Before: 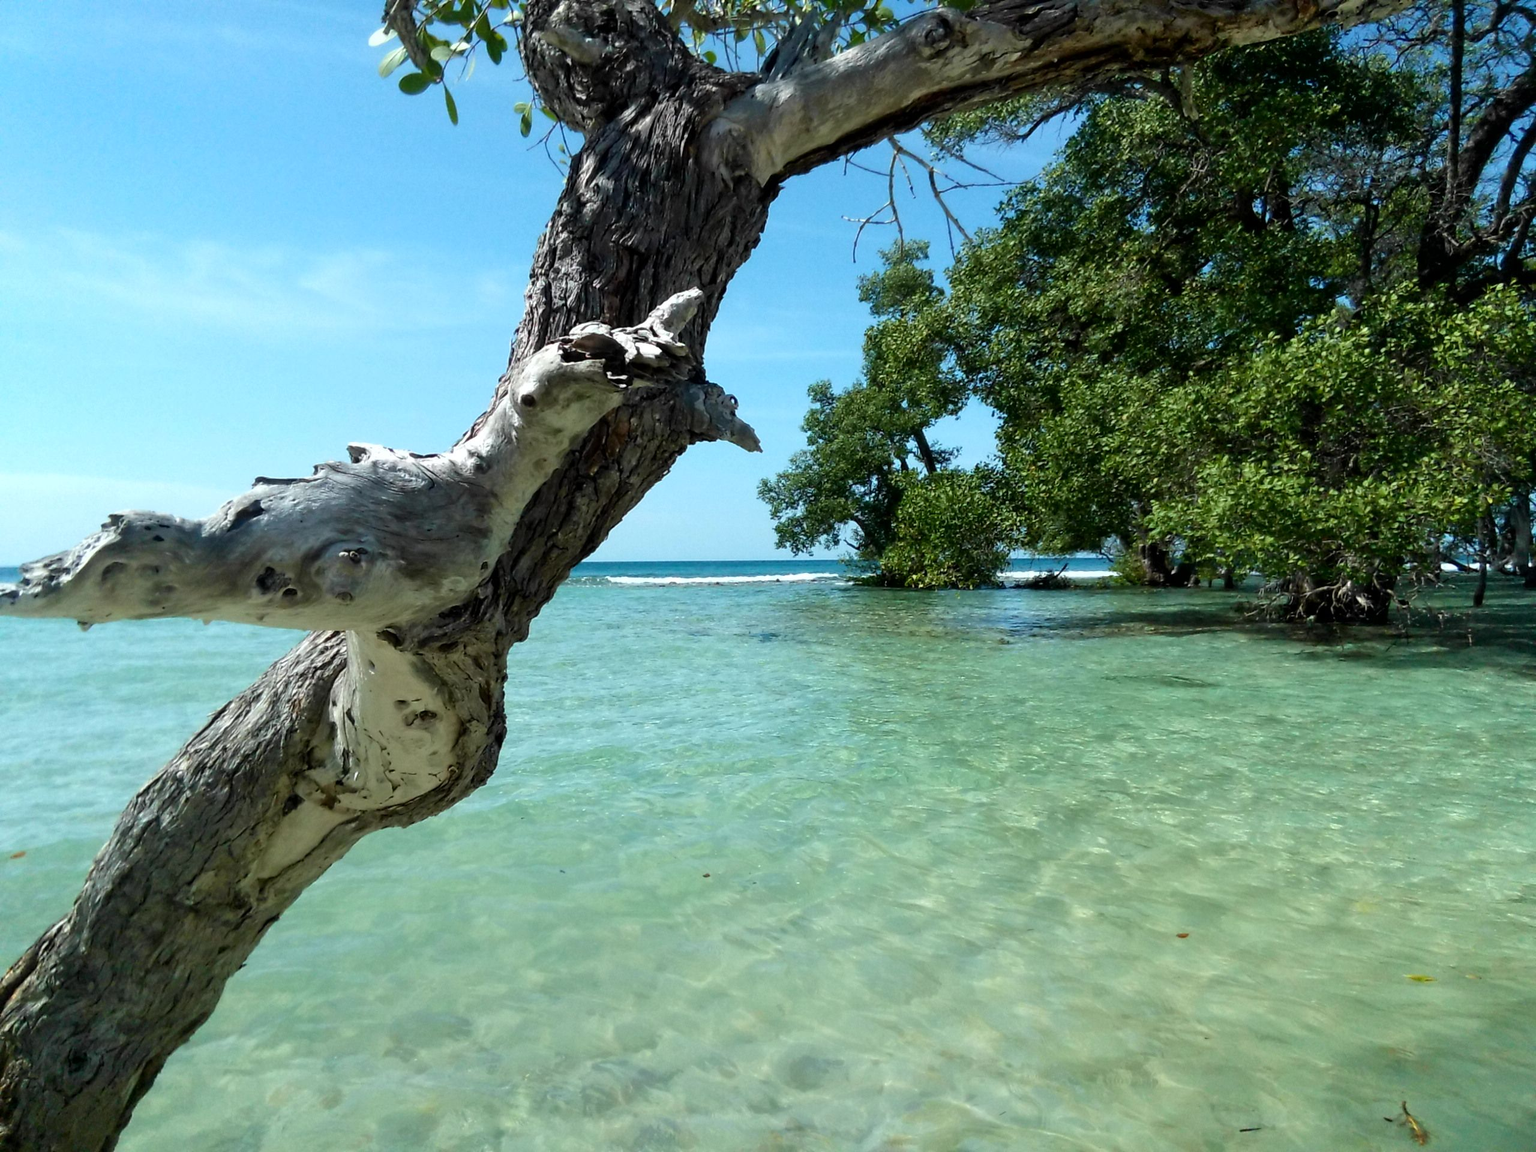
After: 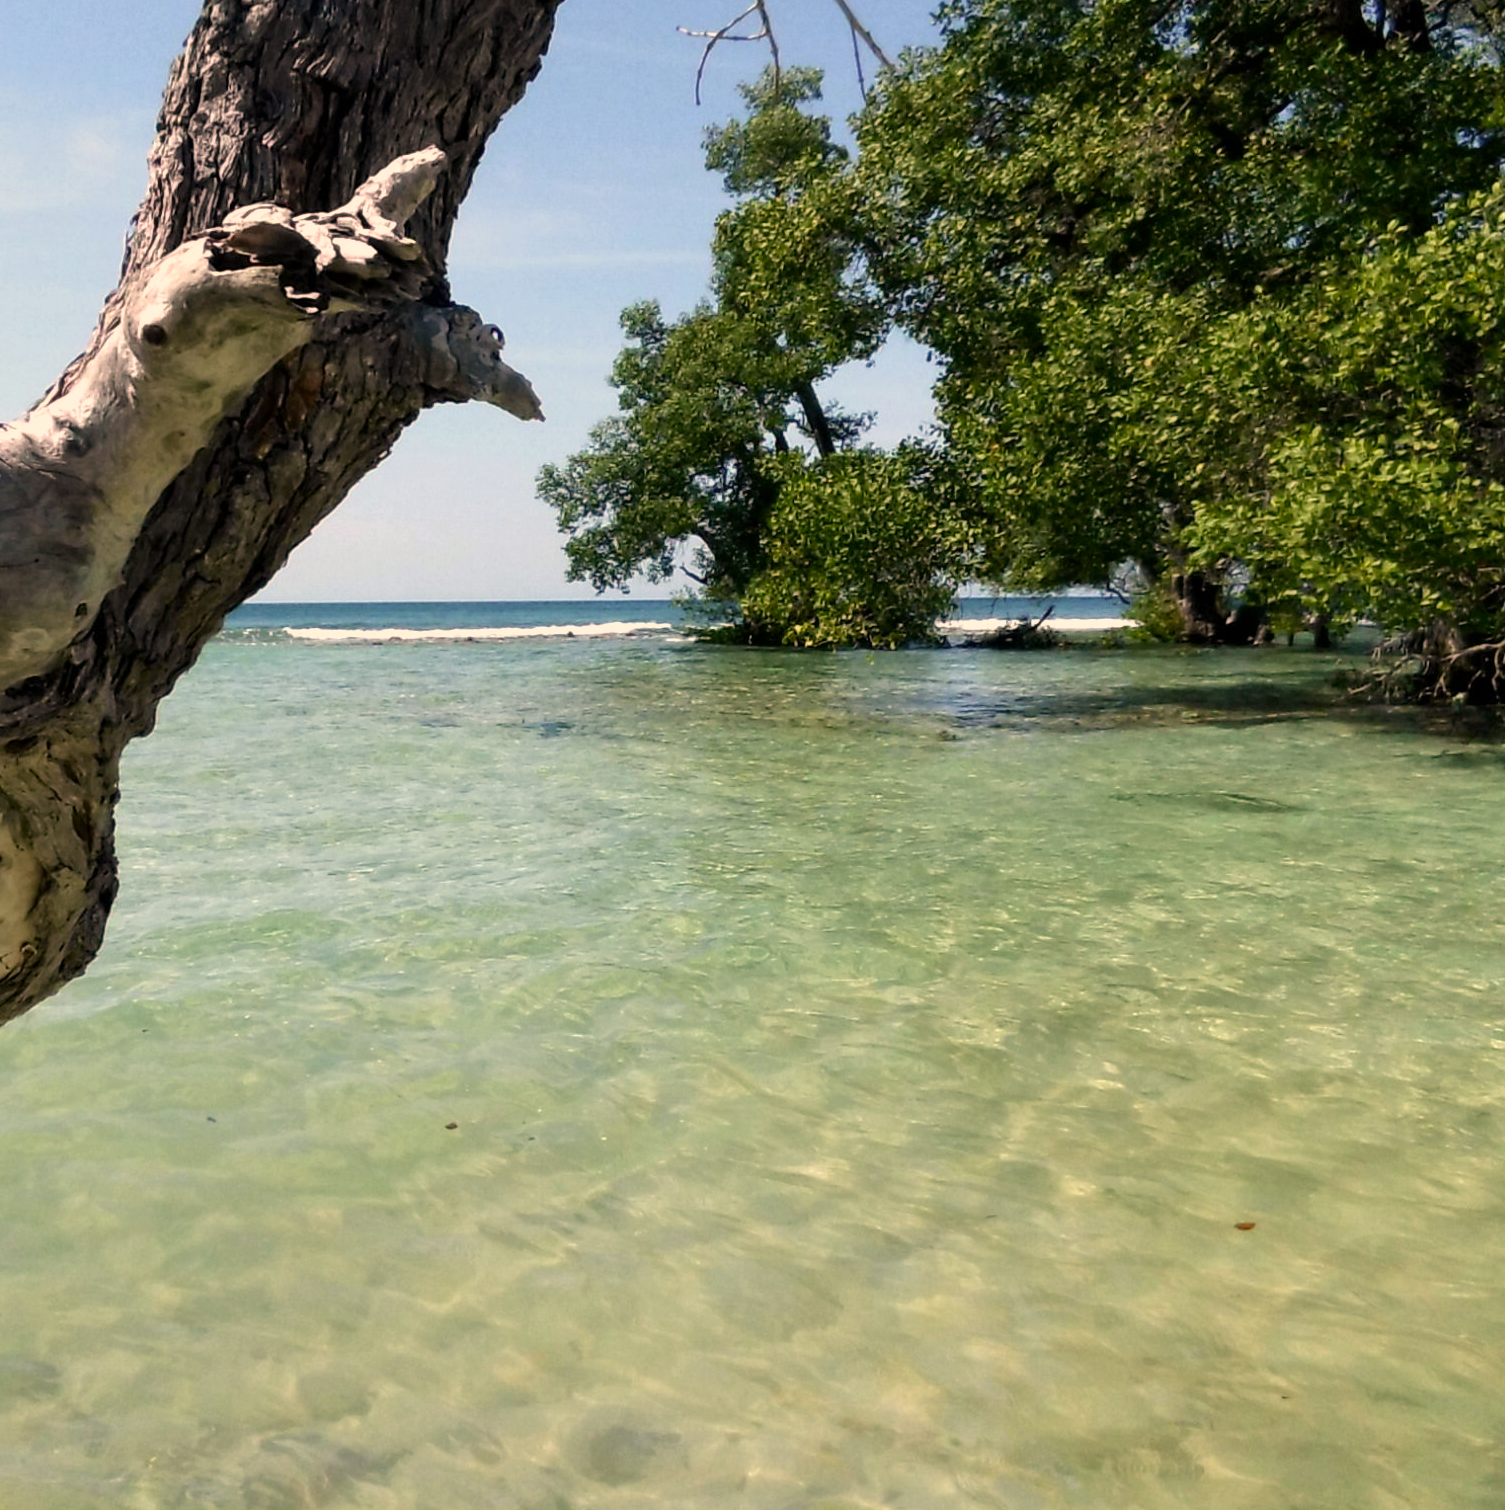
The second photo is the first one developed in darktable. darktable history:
color correction: highlights a* 17.55, highlights b* 18.94
crop and rotate: left 28.386%, top 17.377%, right 12.804%, bottom 3.946%
